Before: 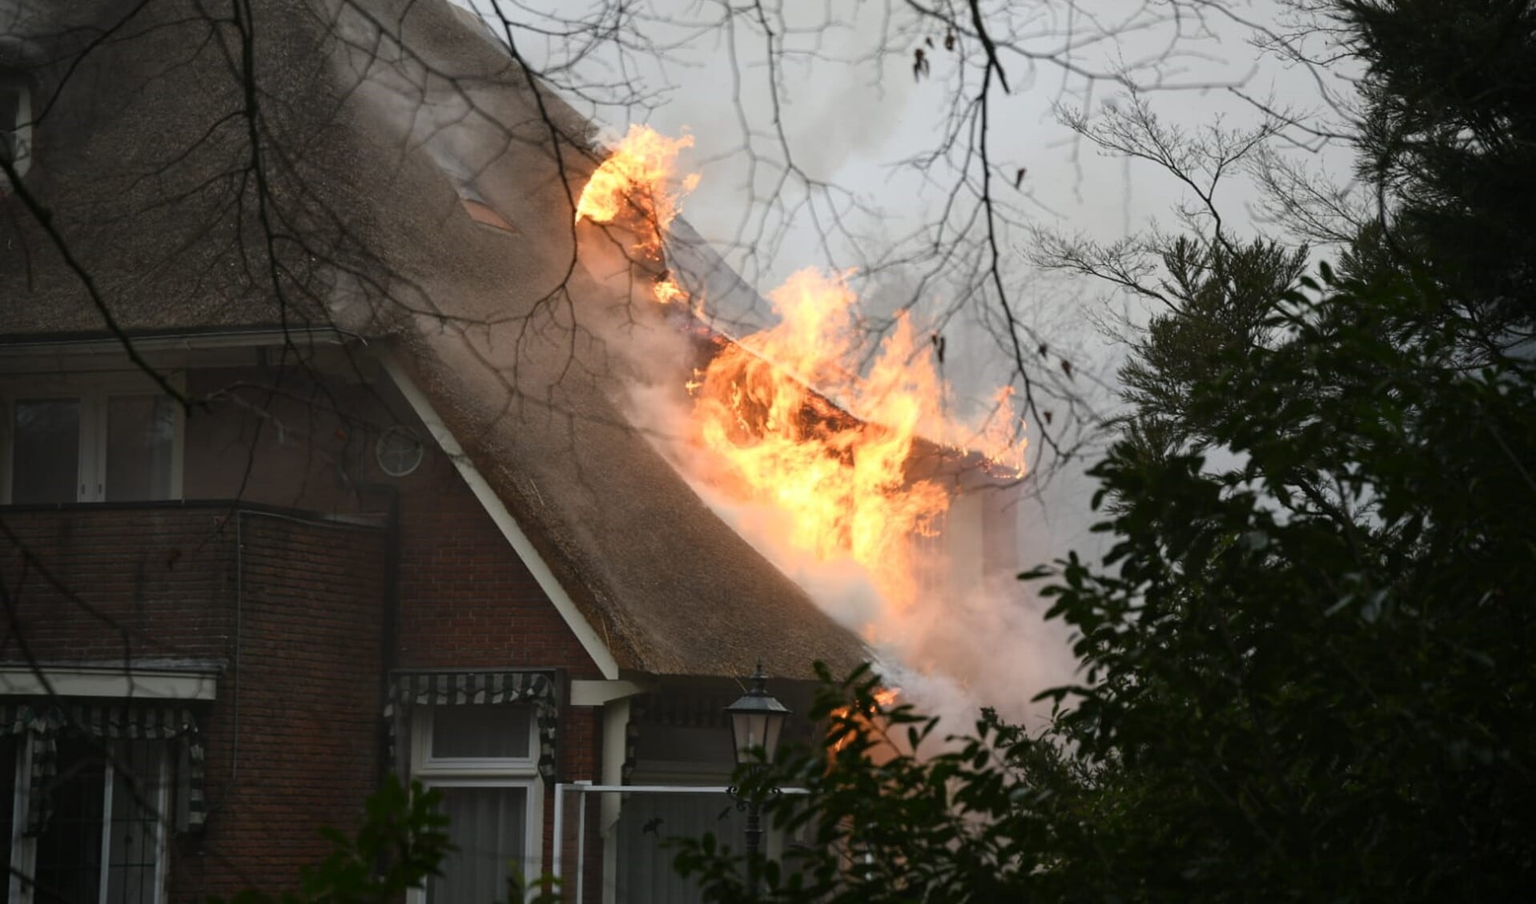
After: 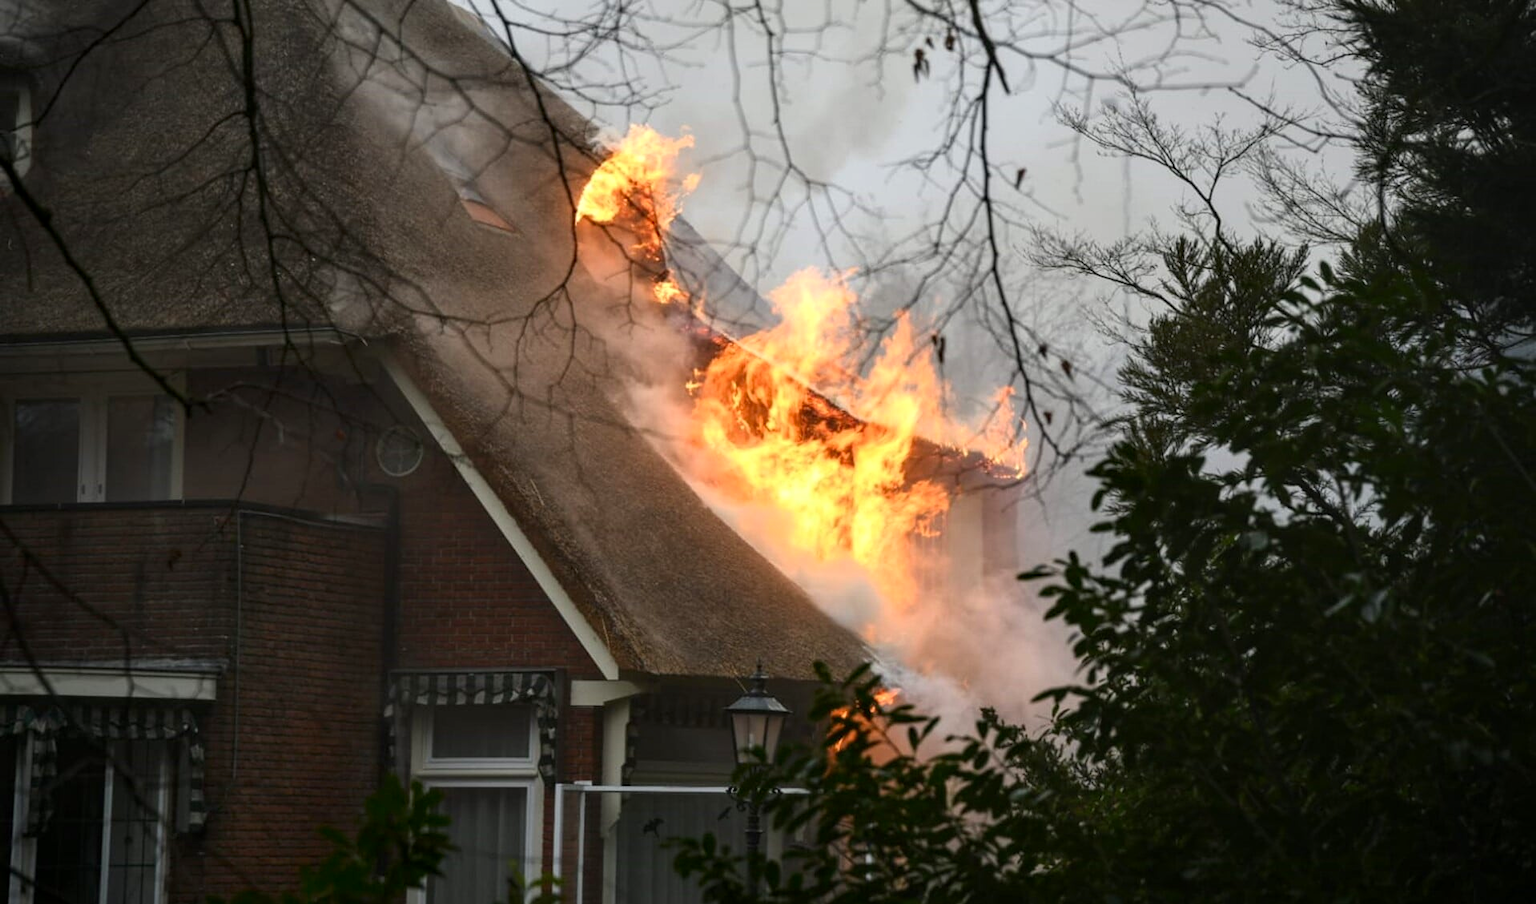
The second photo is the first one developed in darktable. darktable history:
local contrast: on, module defaults
contrast brightness saturation: contrast 0.078, saturation 0.204
